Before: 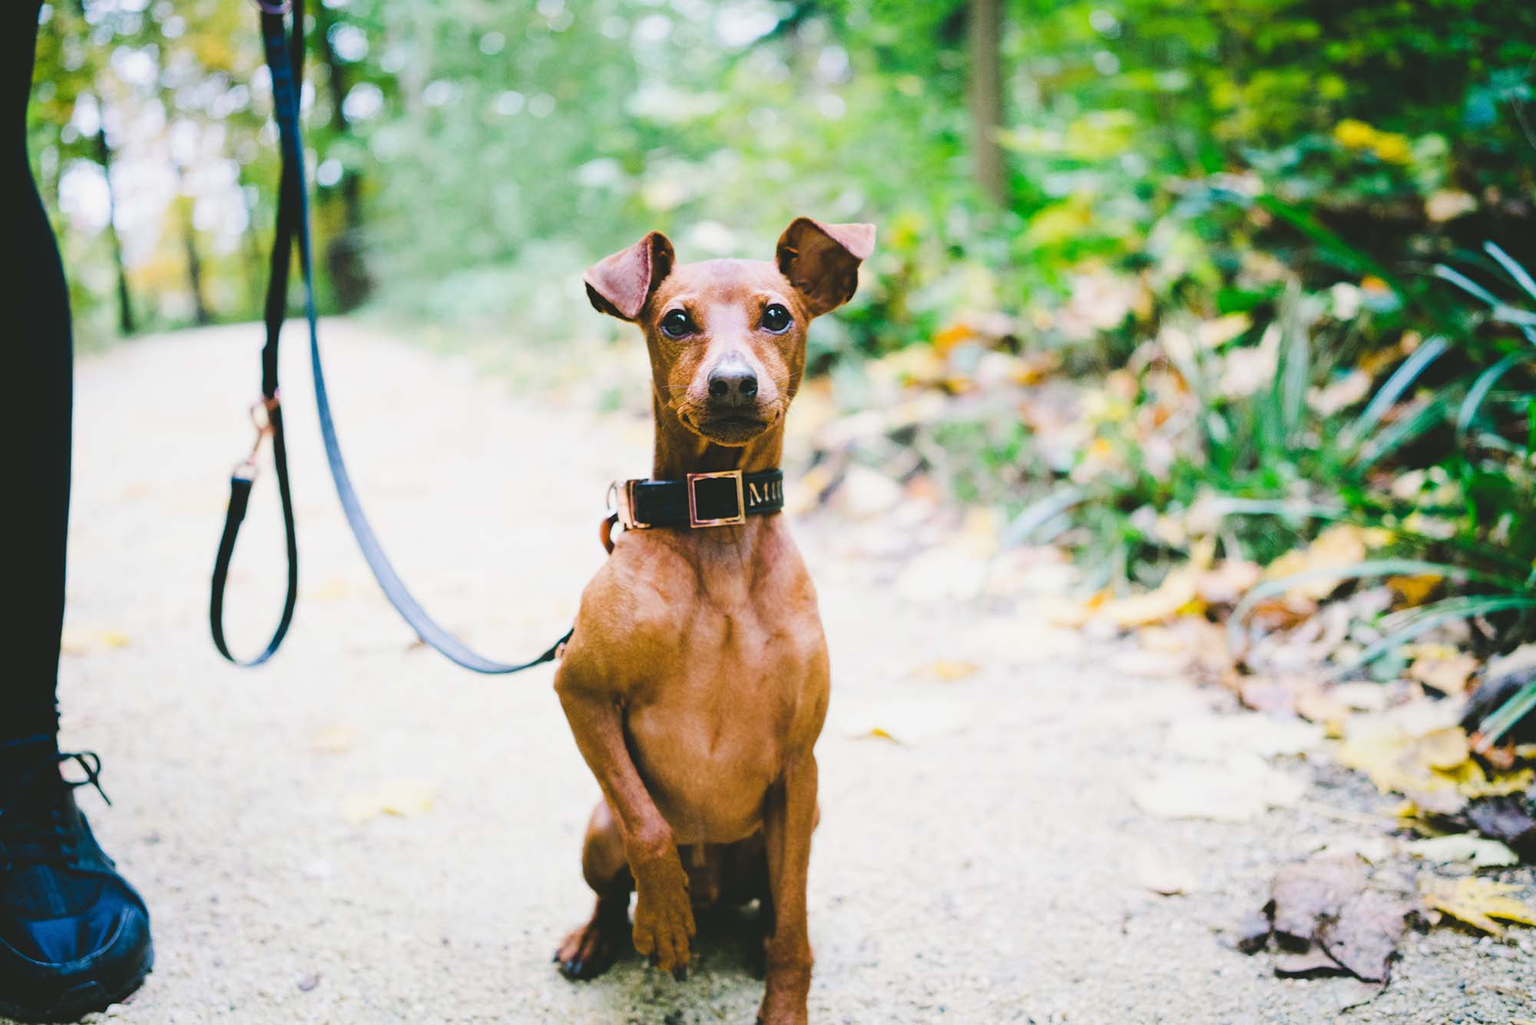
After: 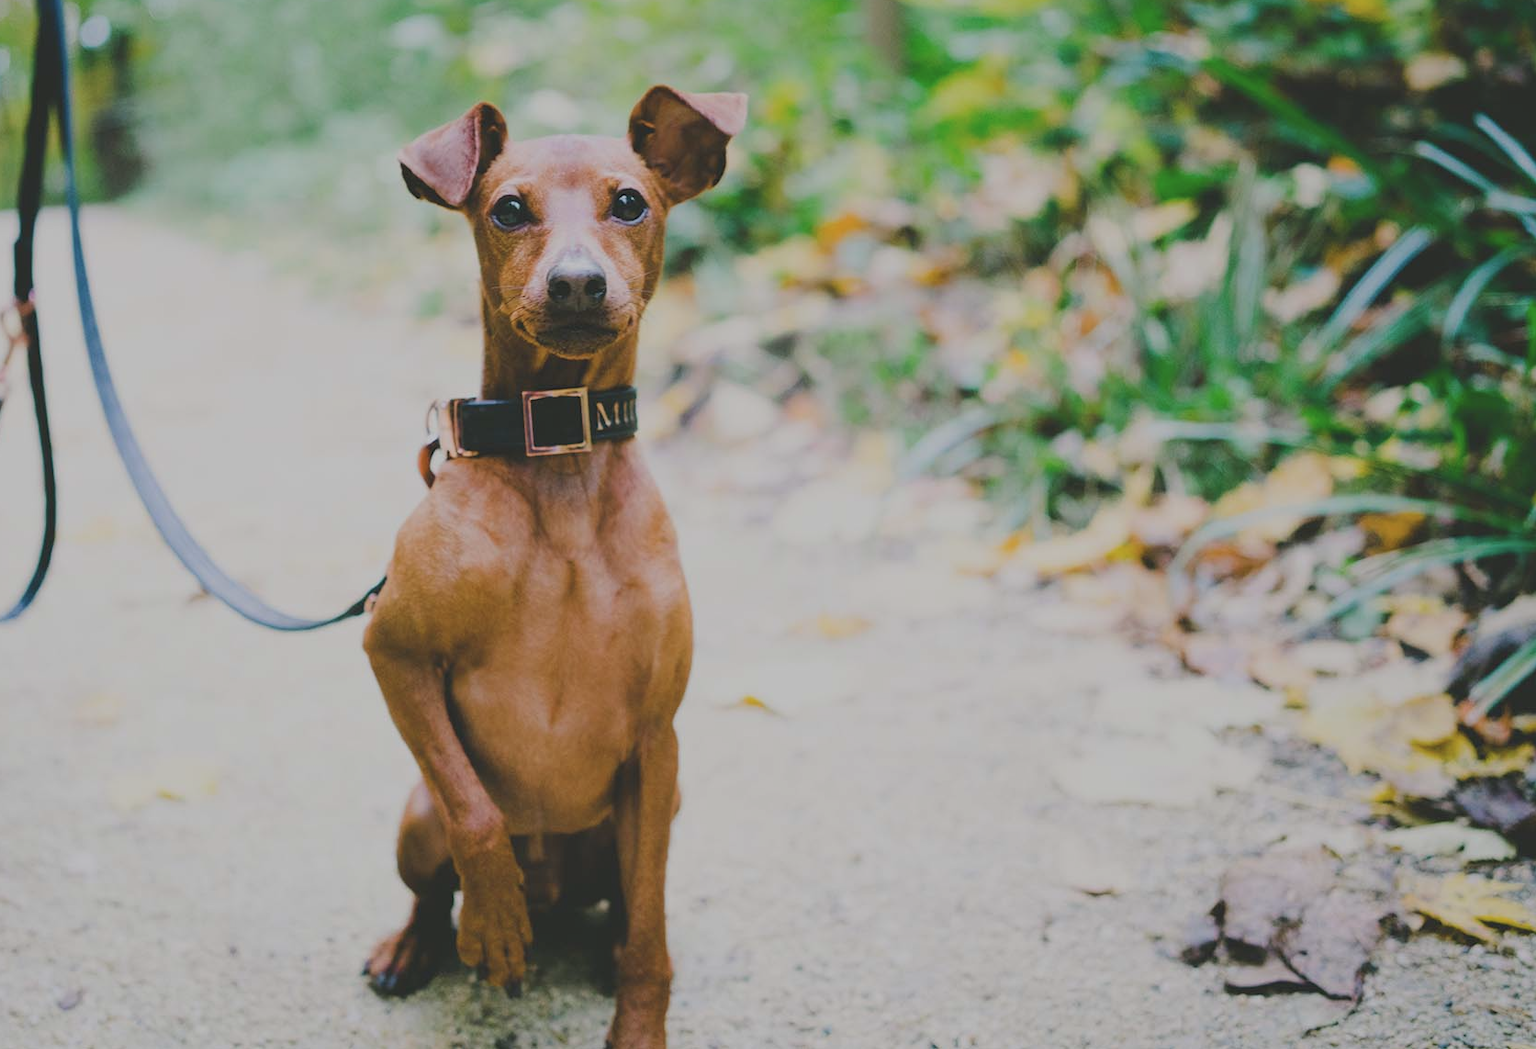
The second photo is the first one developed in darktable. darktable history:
exposure: black level correction 0, exposure -0.721 EV, compensate highlight preservation false
contrast brightness saturation: contrast -0.15, brightness 0.05, saturation -0.12
crop: left 16.315%, top 14.246%
